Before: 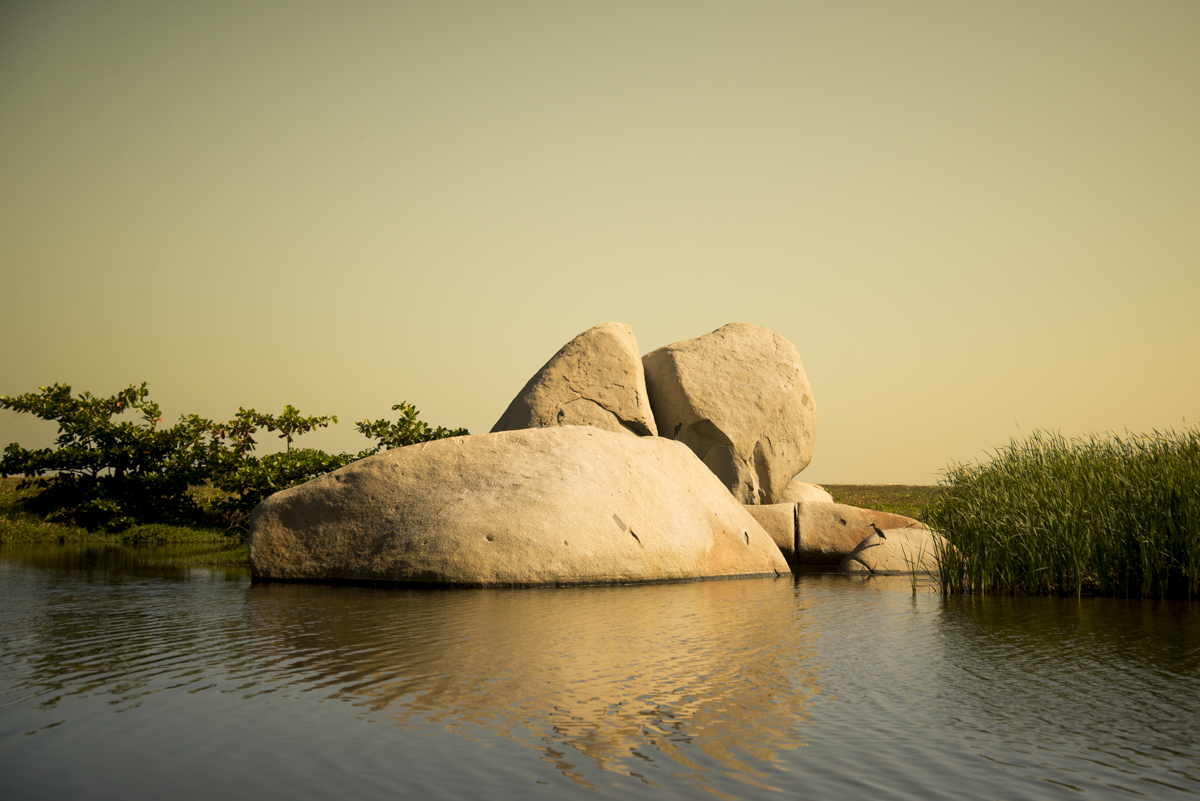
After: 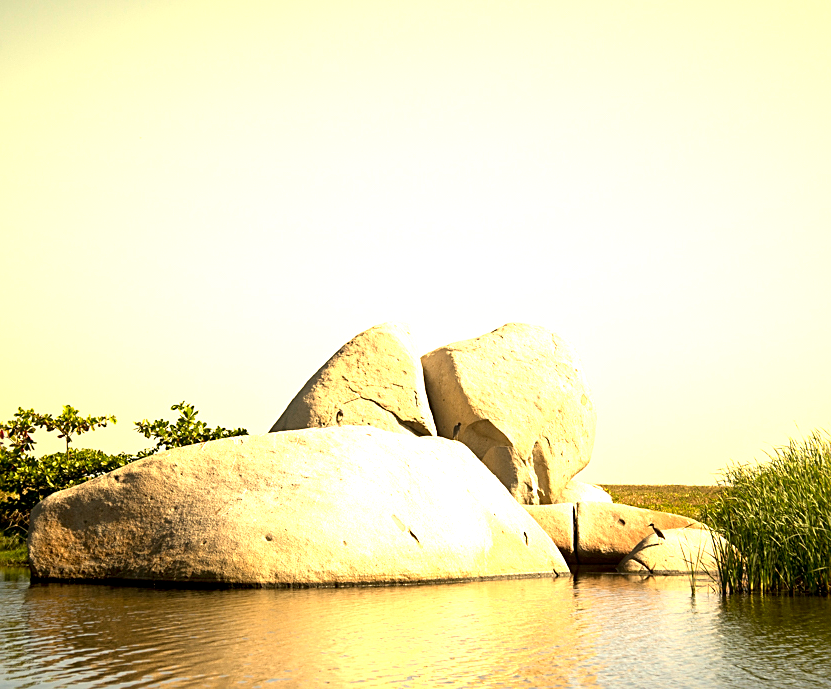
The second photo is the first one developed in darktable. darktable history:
sharpen: on, module defaults
exposure: exposure 1.5 EV, compensate highlight preservation false
crop: left 18.479%, right 12.2%, bottom 13.971%
